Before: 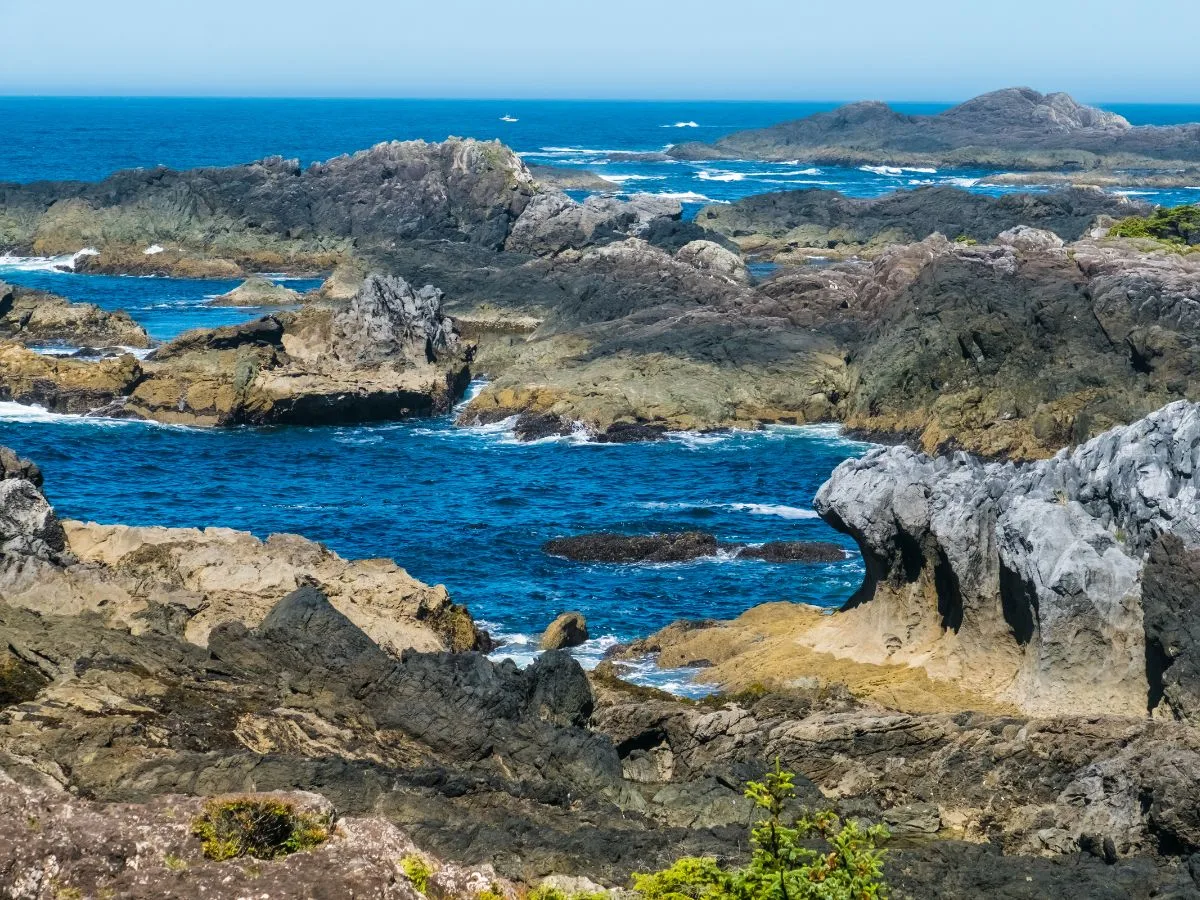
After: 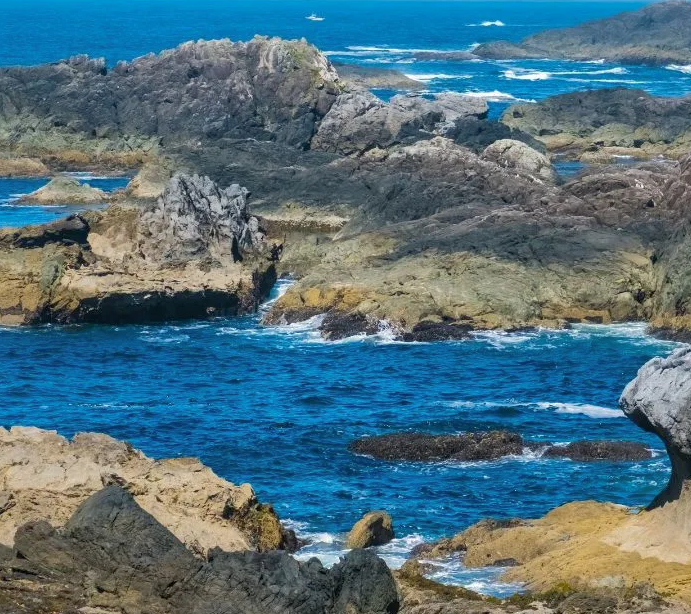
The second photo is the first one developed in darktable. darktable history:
crop: left 16.24%, top 11.286%, right 26.121%, bottom 20.476%
shadows and highlights: on, module defaults
